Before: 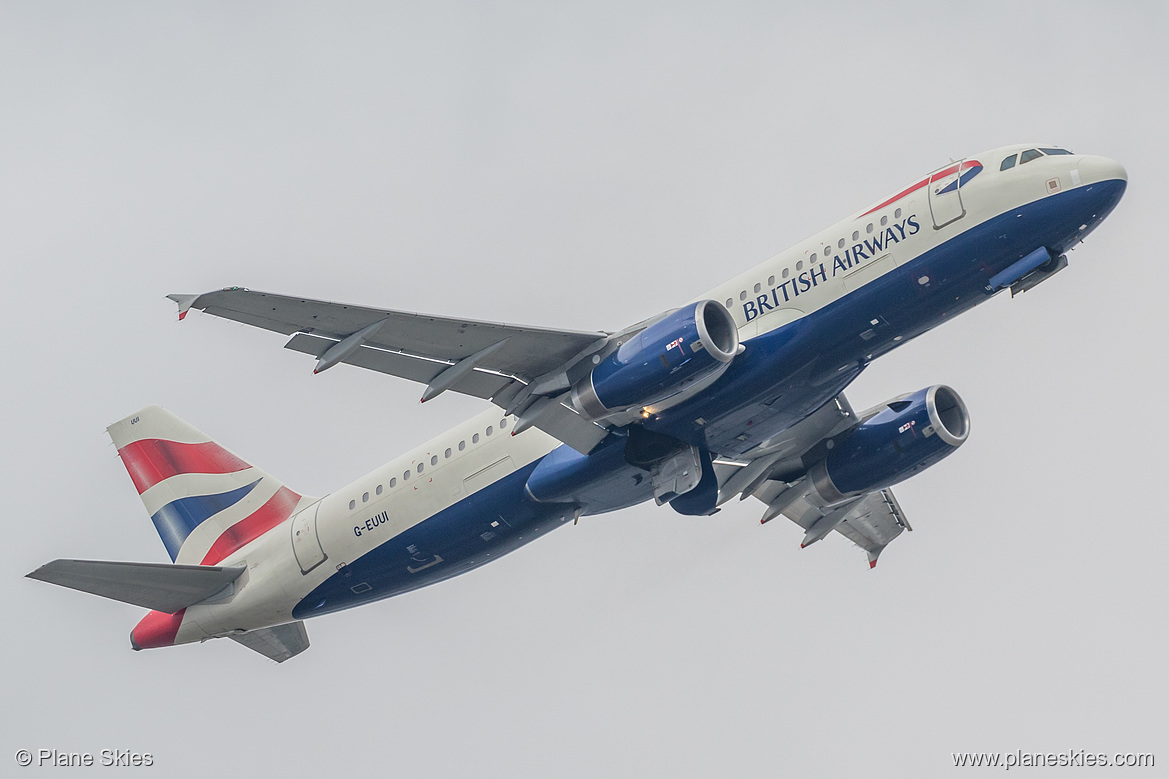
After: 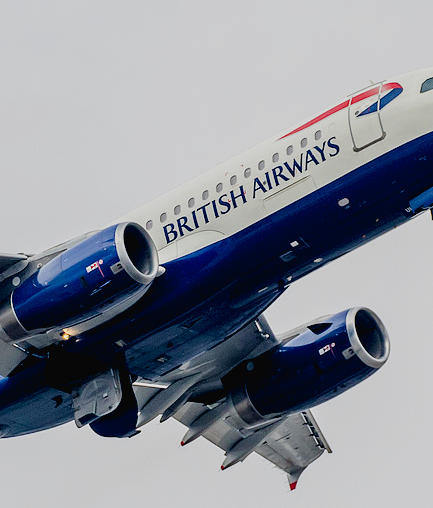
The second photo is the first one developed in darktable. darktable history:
tone curve: curves: ch0 [(0, 0.019) (0.204, 0.162) (0.491, 0.519) (0.748, 0.765) (1, 0.919)]; ch1 [(0, 0) (0.201, 0.113) (0.372, 0.282) (0.443, 0.434) (0.496, 0.504) (0.566, 0.585) (0.761, 0.803) (1, 1)]; ch2 [(0, 0) (0.434, 0.447) (0.483, 0.487) (0.555, 0.563) (0.697, 0.68) (1, 1)], preserve colors none
crop and rotate: left 49.696%, top 10.096%, right 13.204%, bottom 24.667%
exposure: black level correction 0.048, exposure 0.013 EV, compensate exposure bias true, compensate highlight preservation false
